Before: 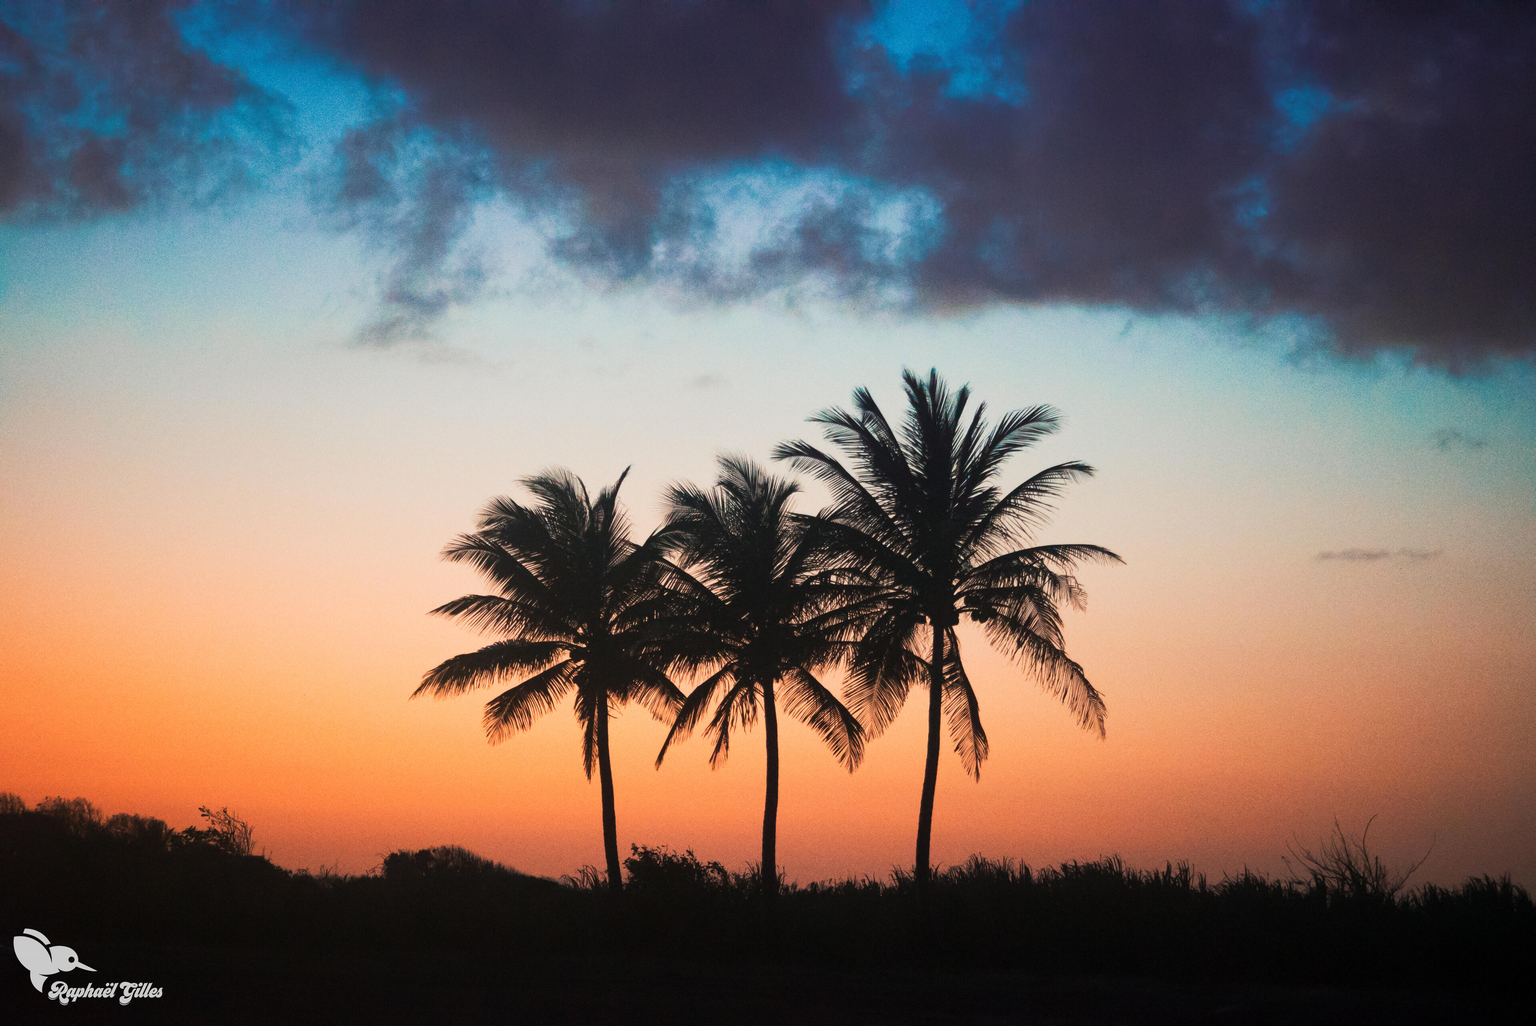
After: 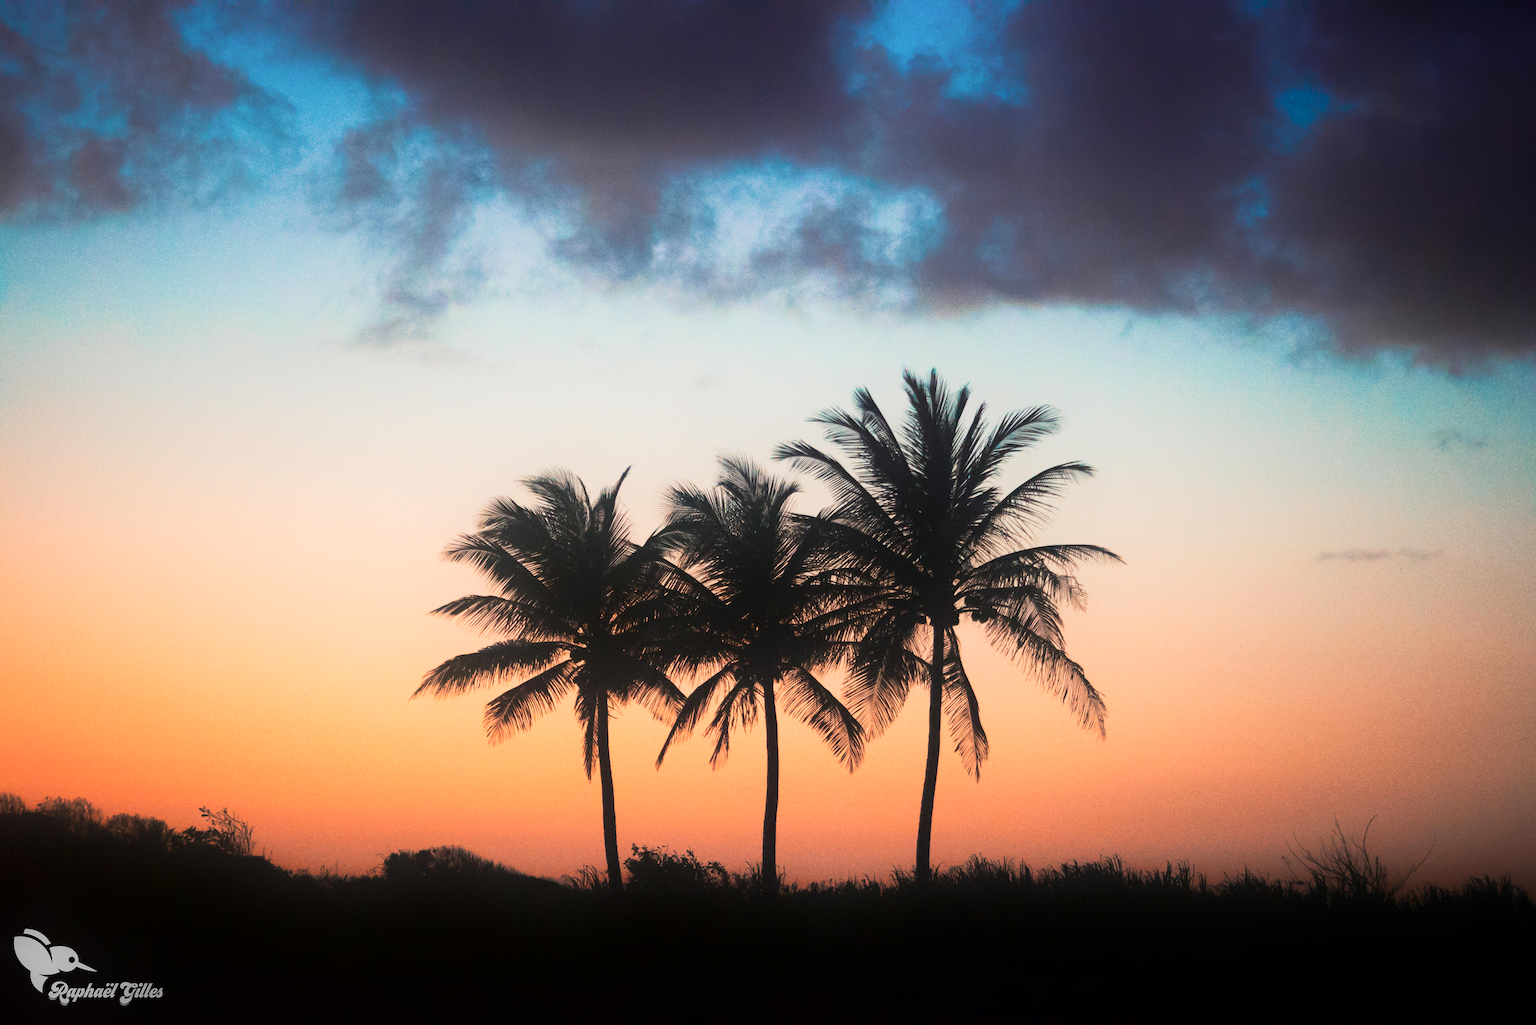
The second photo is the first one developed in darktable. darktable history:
contrast brightness saturation: brightness 0.13
shadows and highlights: shadows -70, highlights 35, soften with gaussian
